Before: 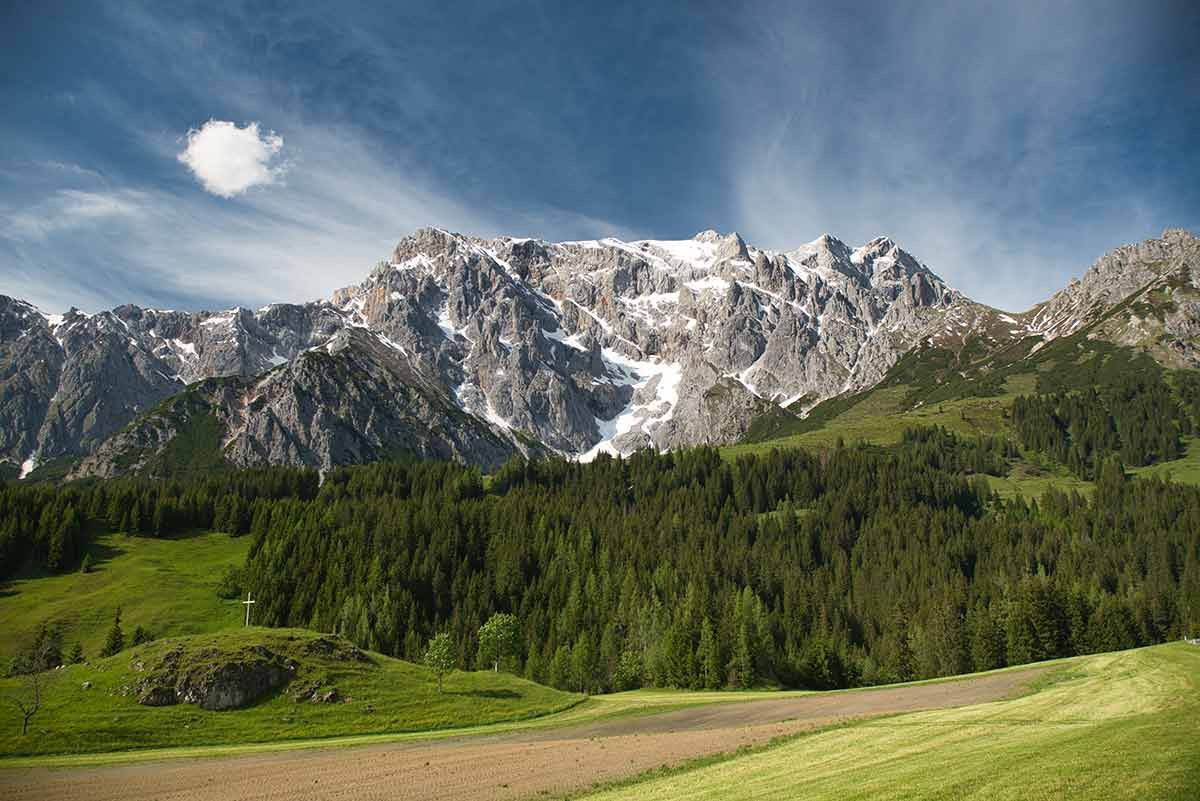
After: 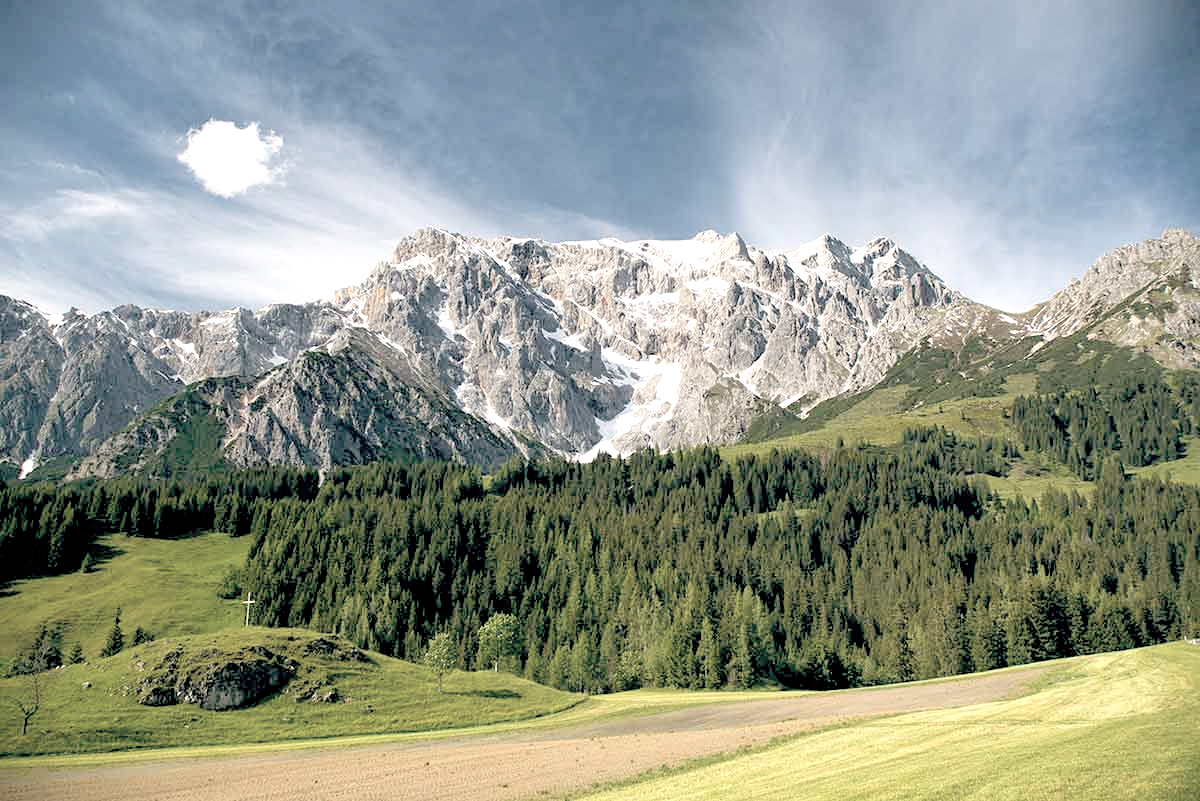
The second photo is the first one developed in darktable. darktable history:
color balance: lift [0.975, 0.993, 1, 1.015], gamma [1.1, 1, 1, 0.945], gain [1, 1.04, 1, 0.95]
color balance rgb: perceptual saturation grading › global saturation 25%, global vibrance 20%
exposure: black level correction 0, exposure 0.7 EV, compensate exposure bias true, compensate highlight preservation false
contrast brightness saturation: brightness 0.18, saturation -0.5
